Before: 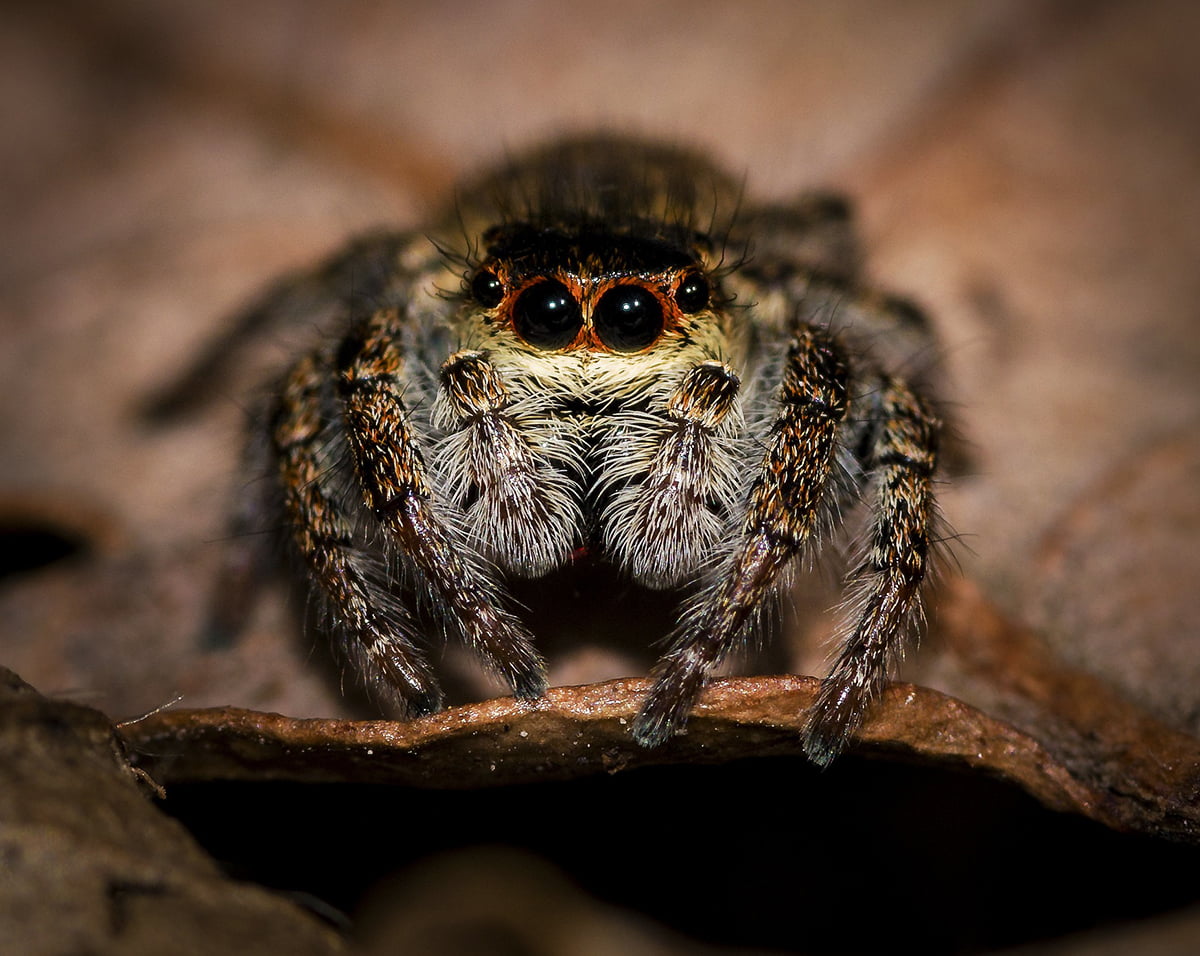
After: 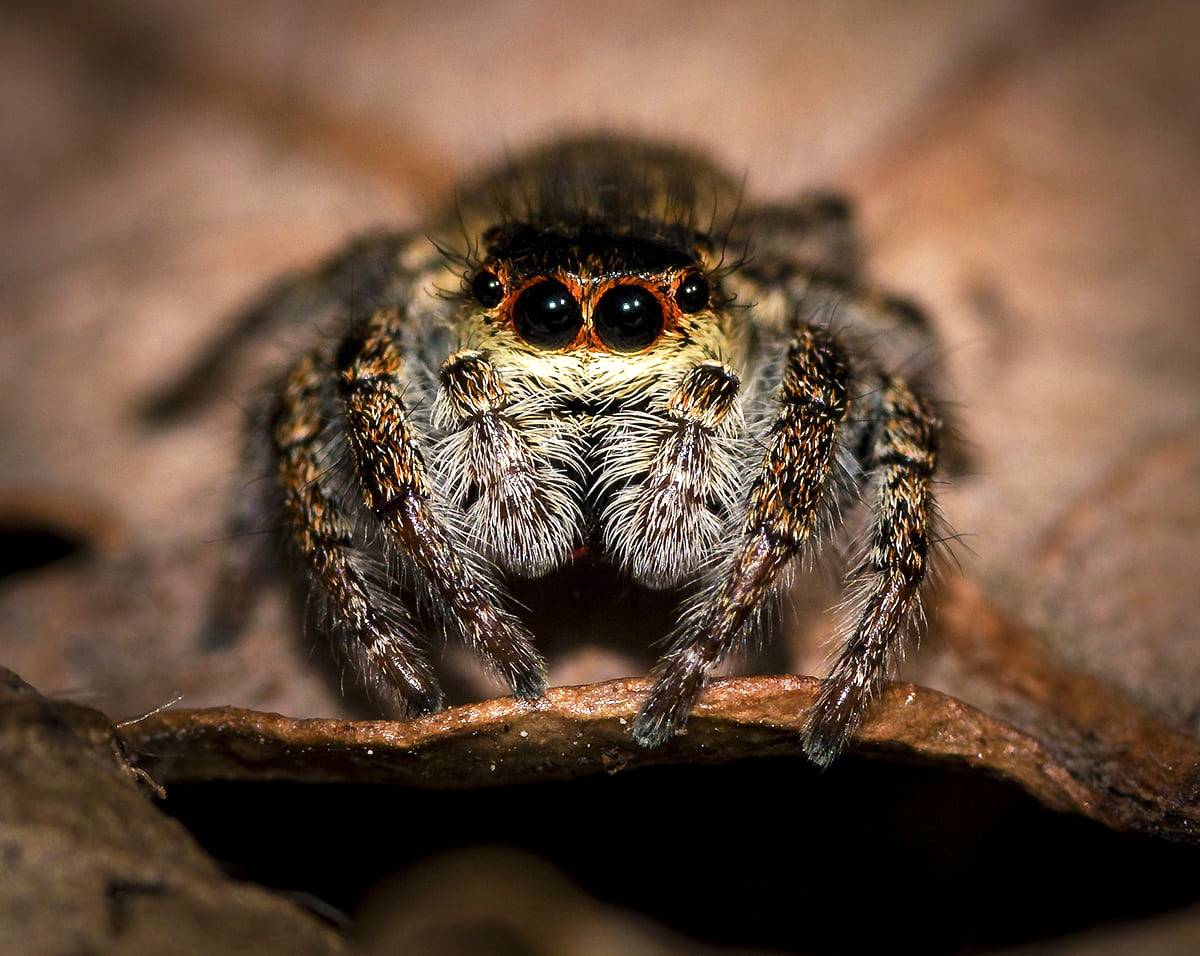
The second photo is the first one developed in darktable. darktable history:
exposure: exposure 0.509 EV, compensate highlight preservation false
